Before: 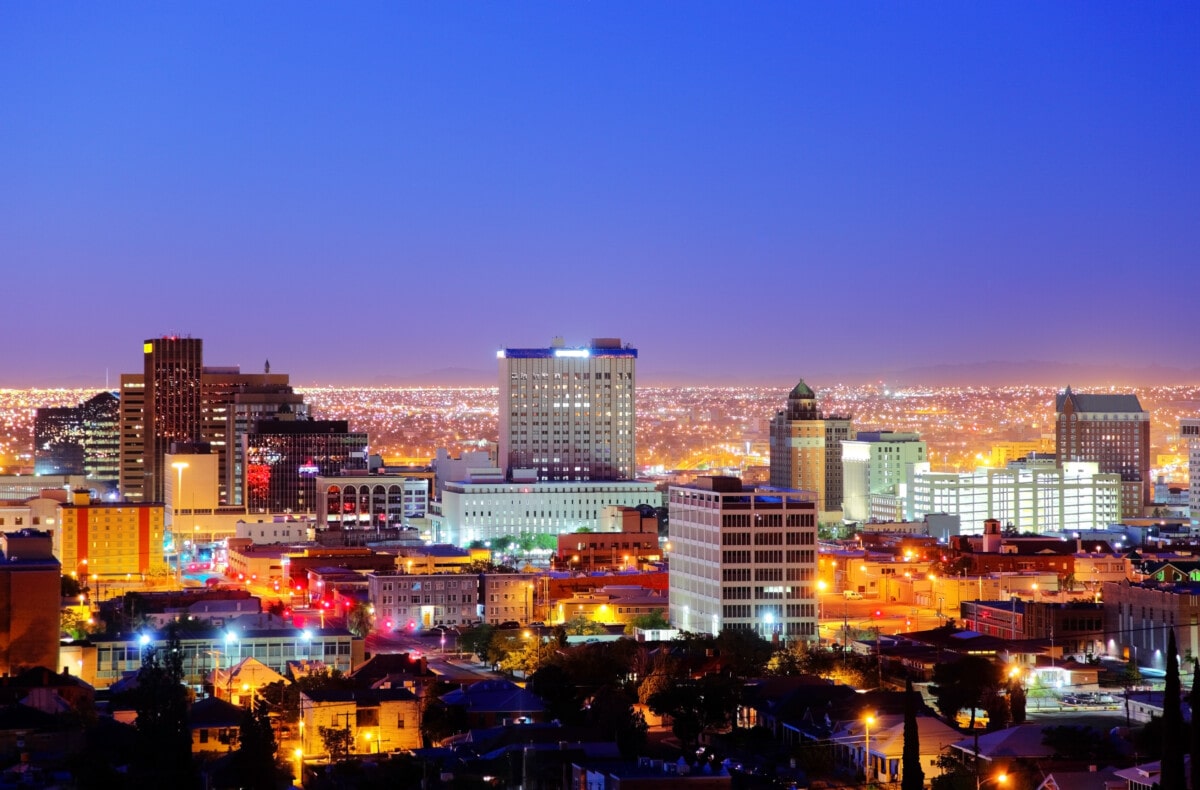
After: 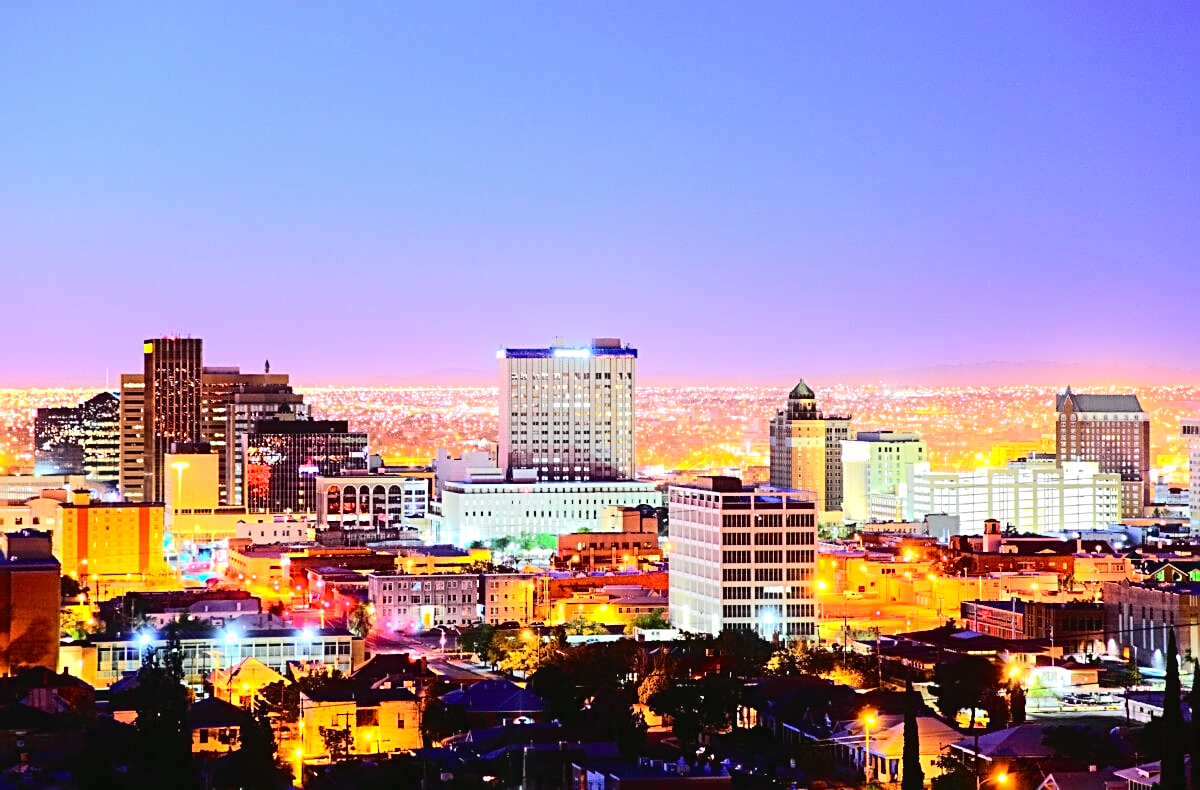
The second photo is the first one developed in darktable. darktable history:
tone curve: curves: ch0 [(0, 0.03) (0.113, 0.087) (0.207, 0.184) (0.515, 0.612) (0.712, 0.793) (1, 0.946)]; ch1 [(0, 0) (0.172, 0.123) (0.317, 0.279) (0.407, 0.401) (0.476, 0.482) (0.505, 0.499) (0.534, 0.534) (0.632, 0.645) (0.726, 0.745) (1, 1)]; ch2 [(0, 0) (0.411, 0.424) (0.476, 0.492) (0.521, 0.524) (0.541, 0.559) (0.65, 0.699) (1, 1)], color space Lab, independent channels, preserve colors none
sharpen: radius 3.025, amount 0.757
exposure: exposure 0.935 EV, compensate highlight preservation false
